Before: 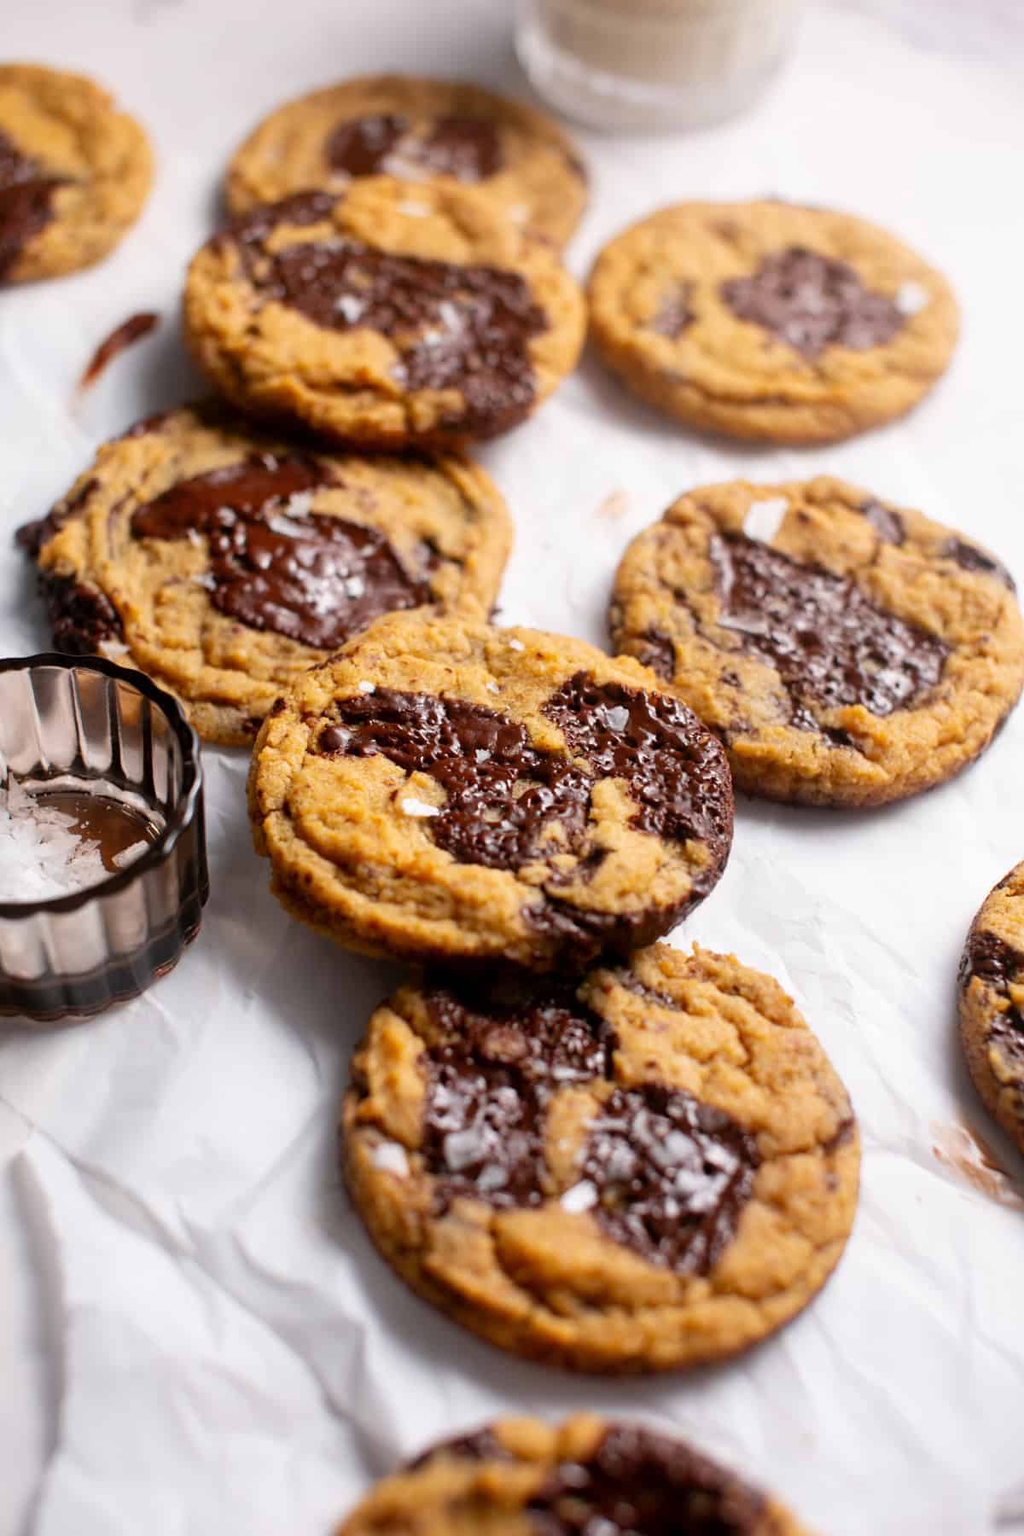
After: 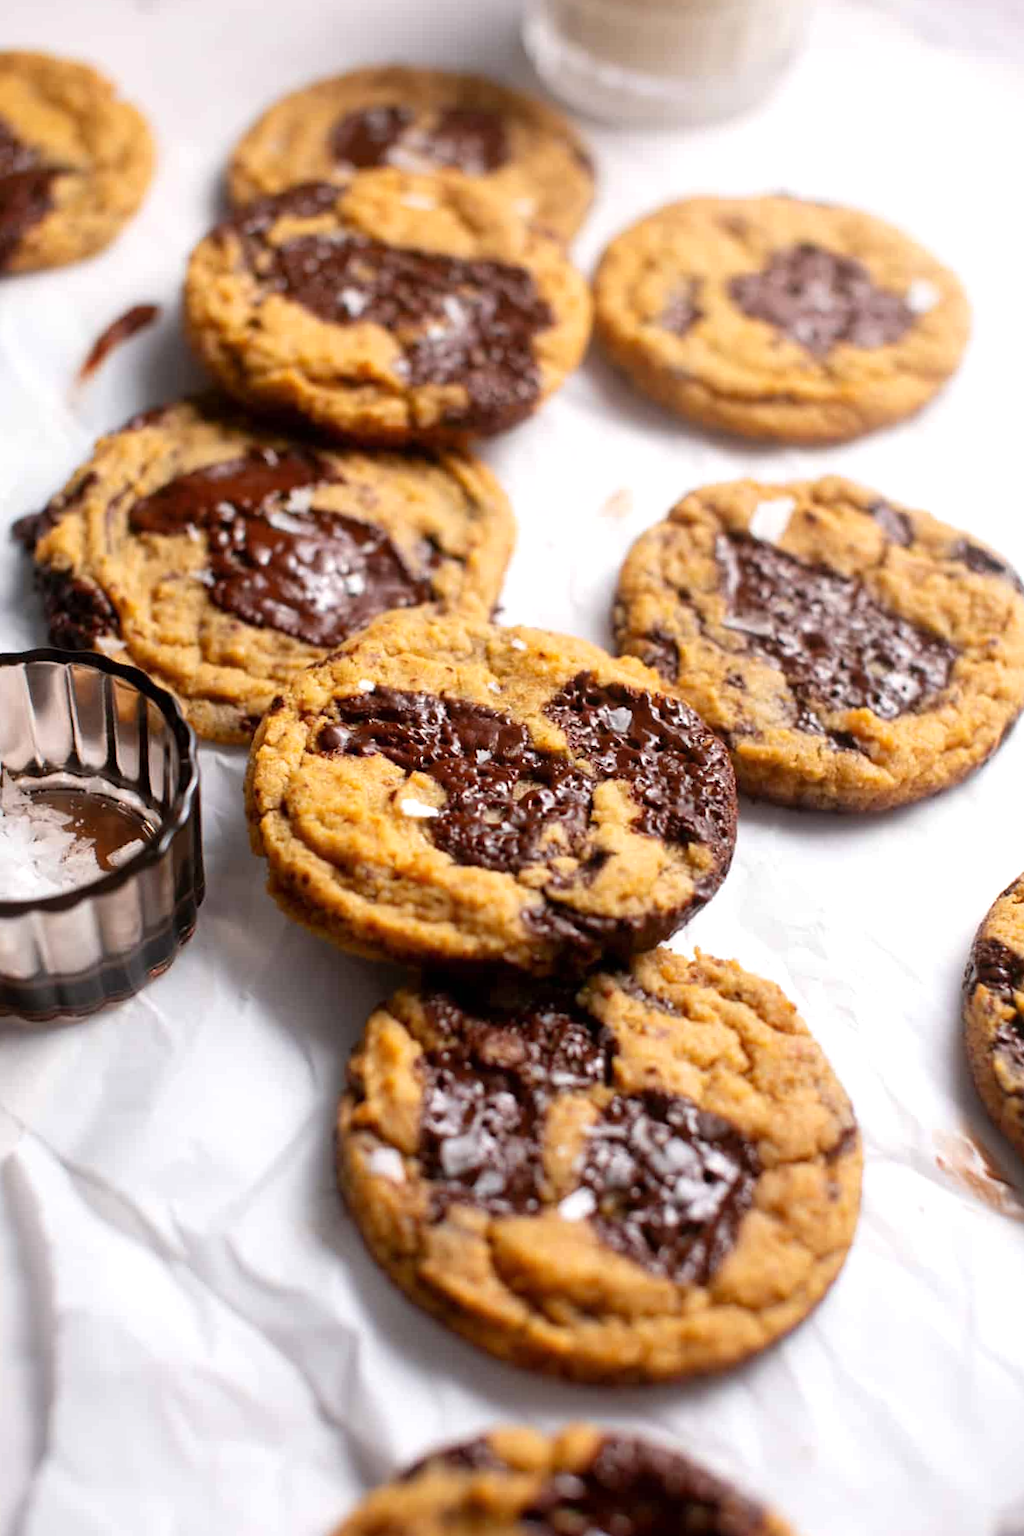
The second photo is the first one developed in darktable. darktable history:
exposure: exposure 0.2 EV, compensate highlight preservation false
crop and rotate: angle -0.5°
